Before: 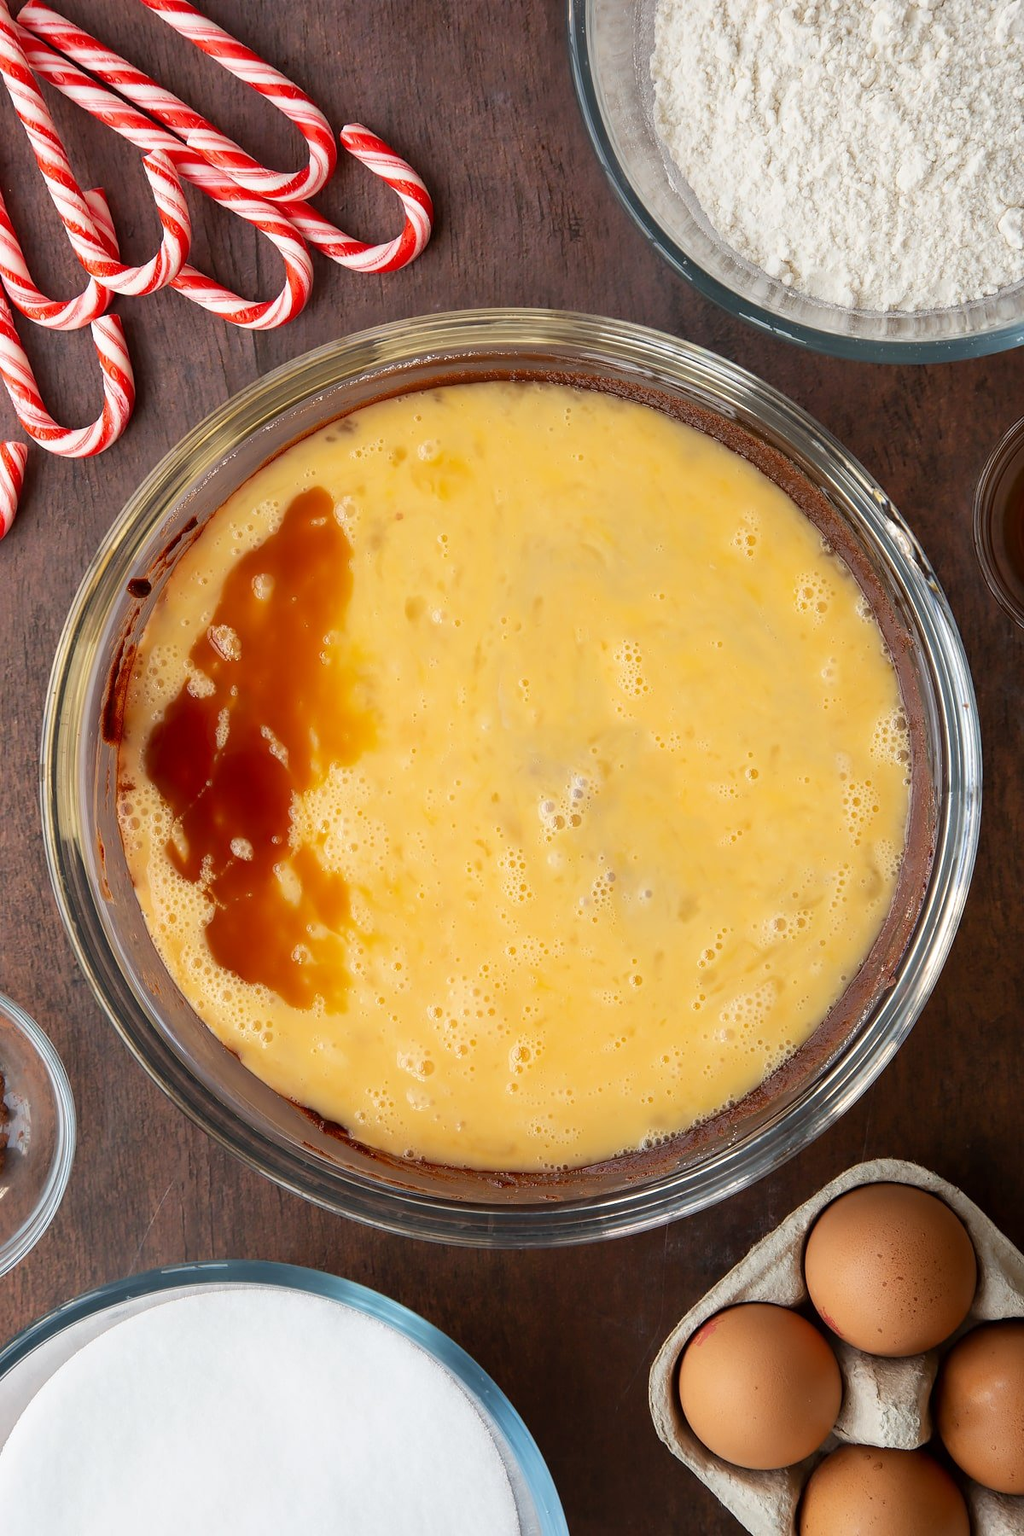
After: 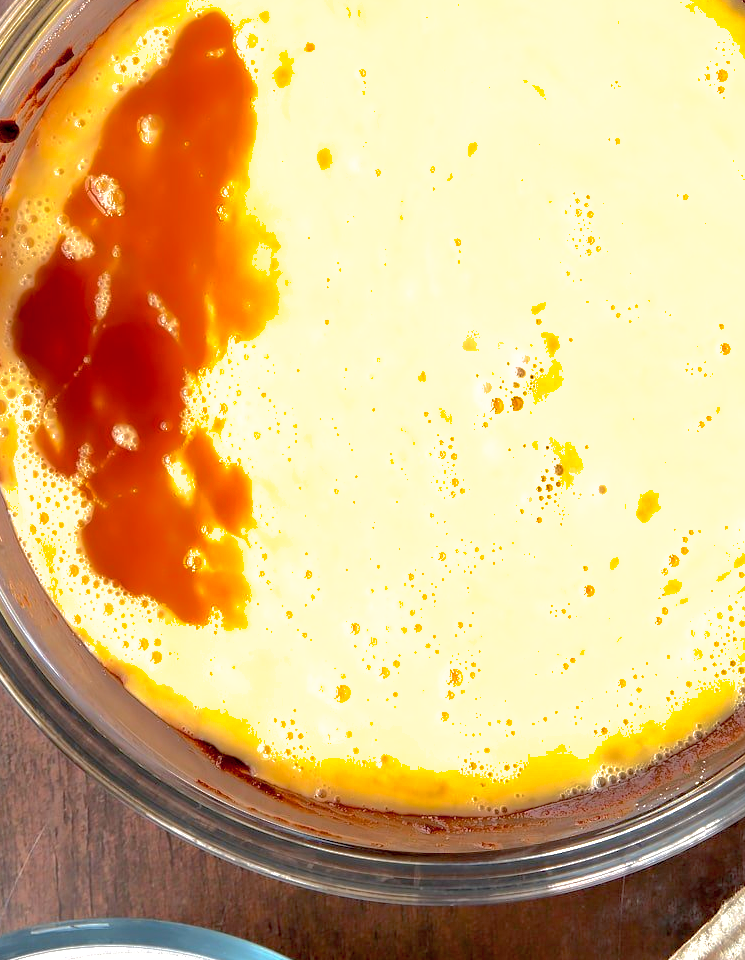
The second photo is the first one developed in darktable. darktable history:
exposure: black level correction 0.008, exposure 0.982 EV, compensate exposure bias true, compensate highlight preservation false
sharpen: radius 2.89, amount 0.862, threshold 47.441
color balance rgb: perceptual saturation grading › global saturation 0.726%
crop: left 13.195%, top 31.024%, right 24.645%, bottom 15.59%
shadows and highlights: shadows 39.66, highlights -59.81
